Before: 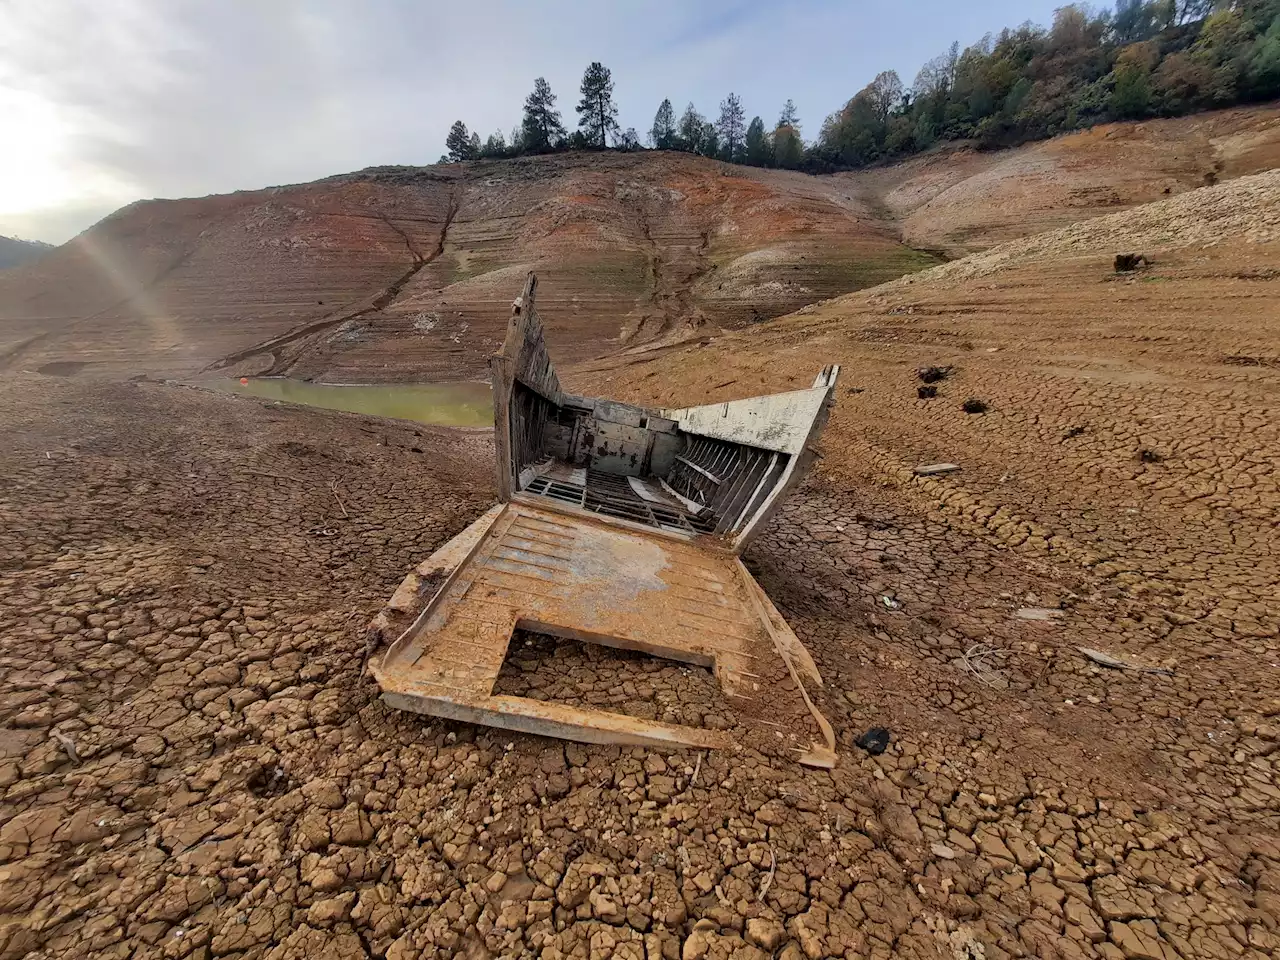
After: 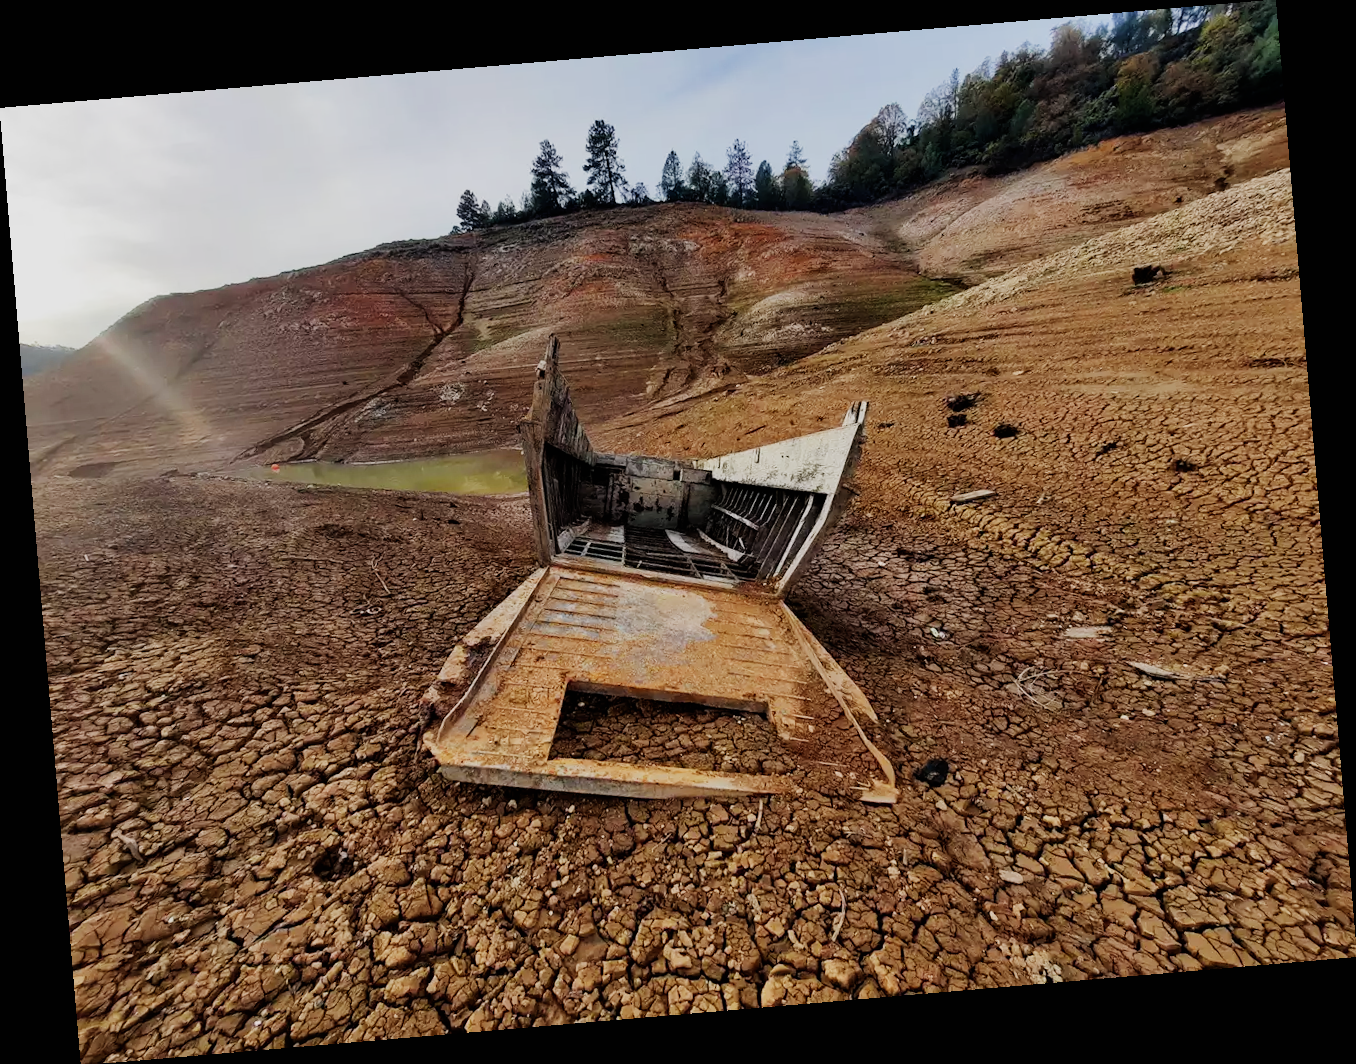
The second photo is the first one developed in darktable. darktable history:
color correction: saturation 0.99
rotate and perspective: rotation -4.86°, automatic cropping off
sigmoid: contrast 1.8, skew -0.2, preserve hue 0%, red attenuation 0.1, red rotation 0.035, green attenuation 0.1, green rotation -0.017, blue attenuation 0.15, blue rotation -0.052, base primaries Rec2020
